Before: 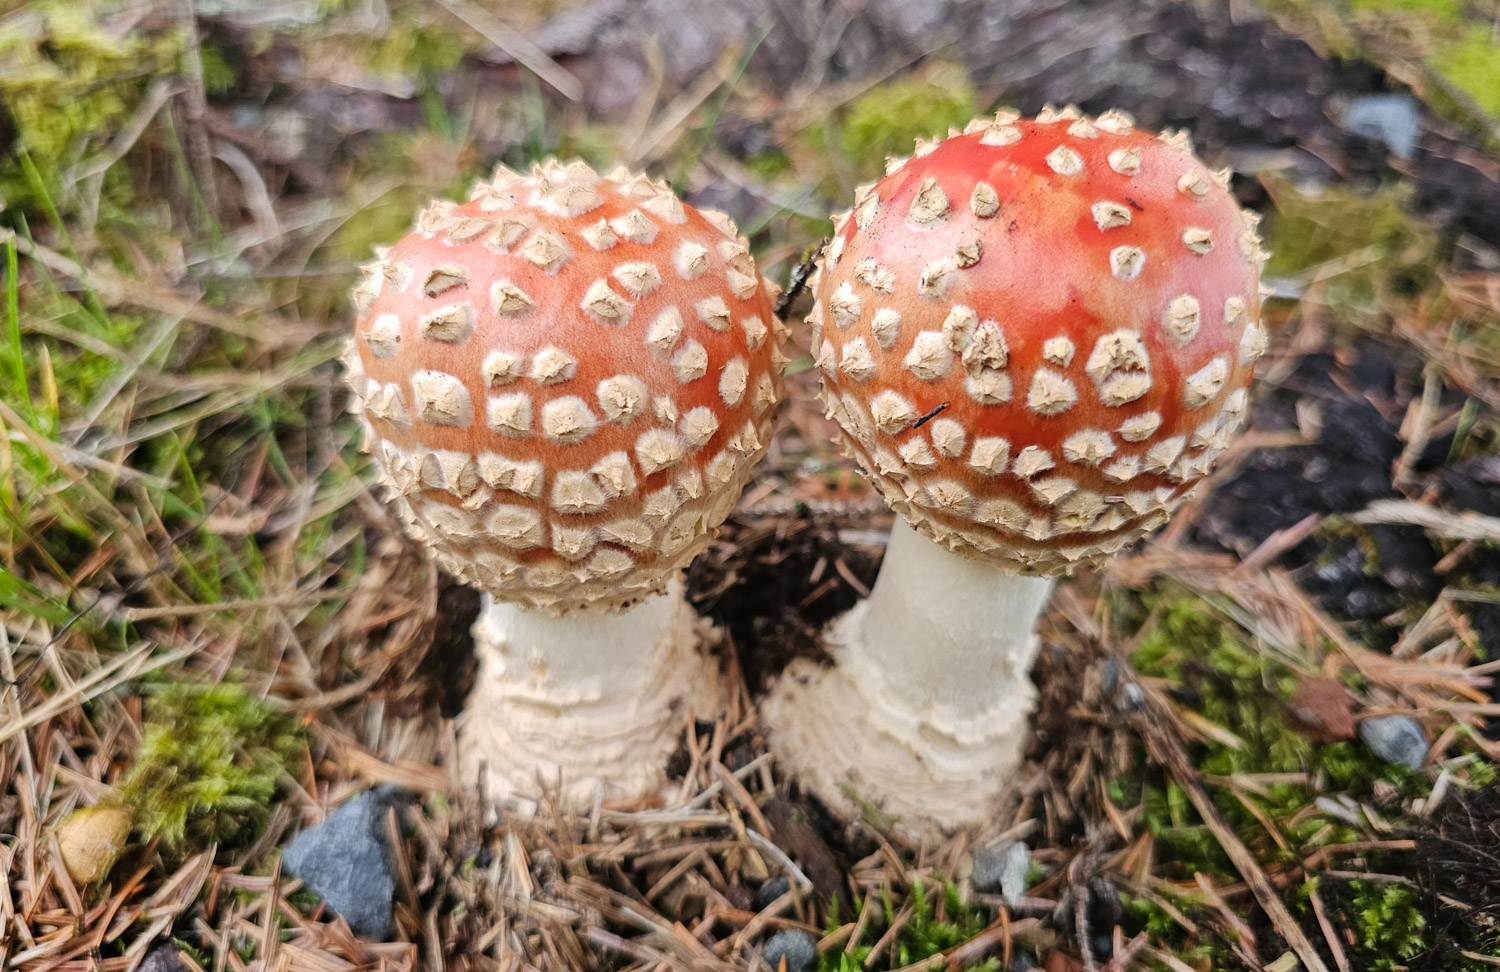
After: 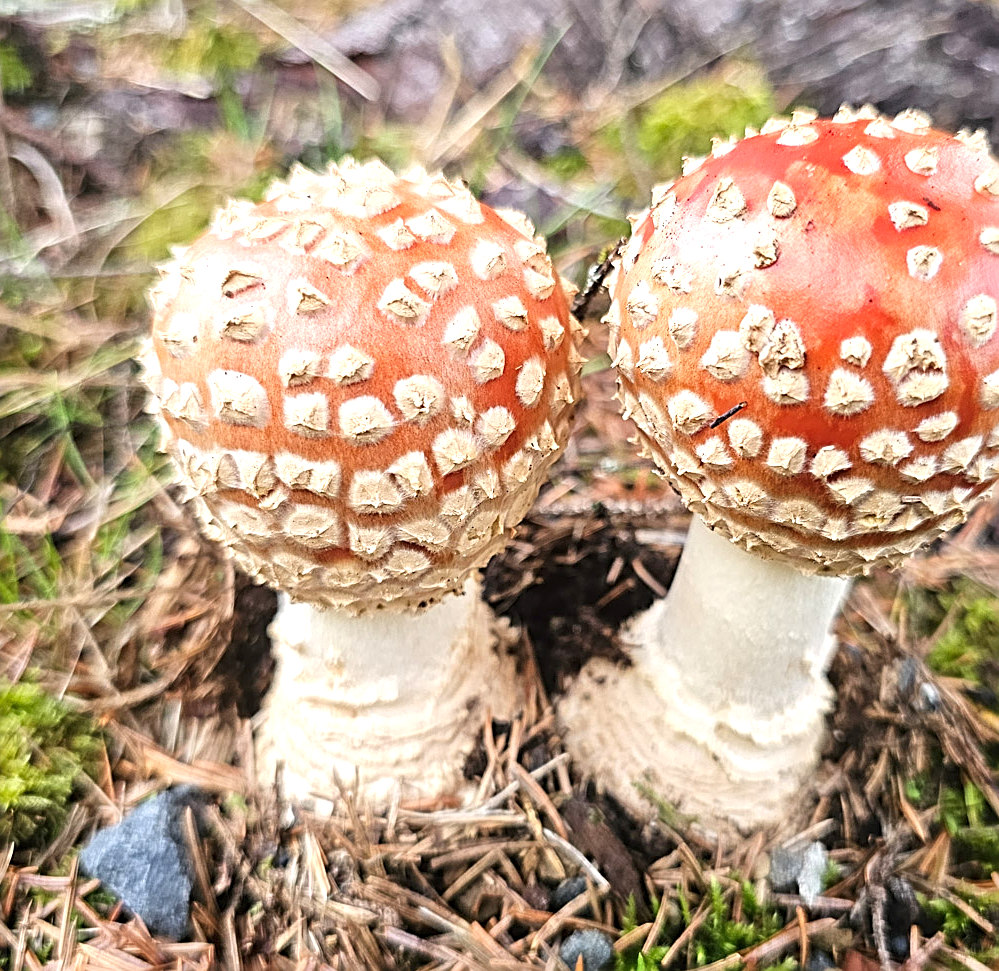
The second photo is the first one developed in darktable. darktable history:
exposure: black level correction 0, exposure 0.7 EV, compensate highlight preservation false
crop and rotate: left 13.537%, right 19.796%
sharpen: radius 2.676, amount 0.669
